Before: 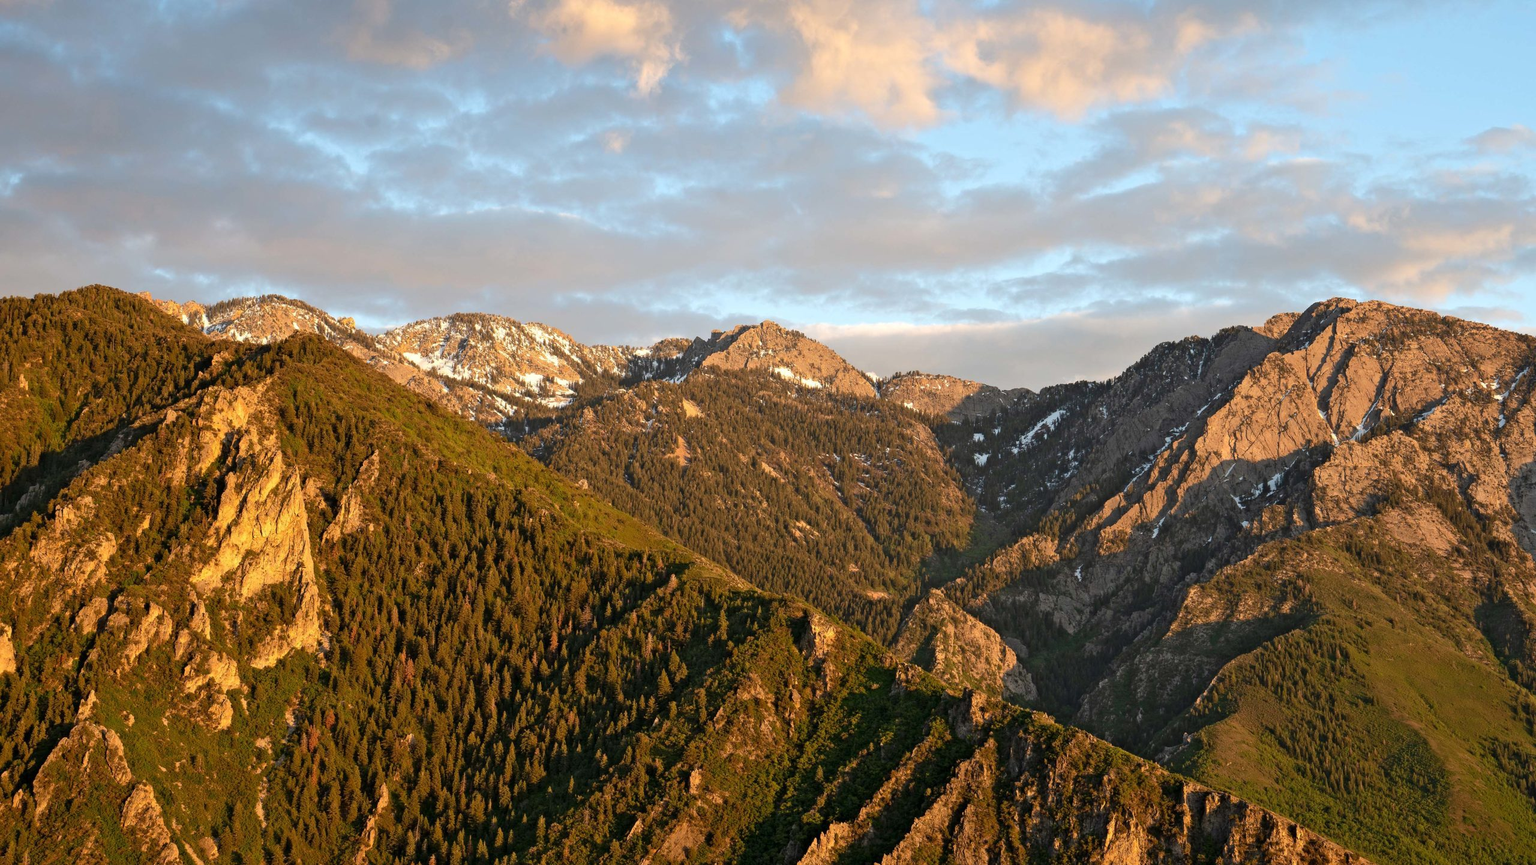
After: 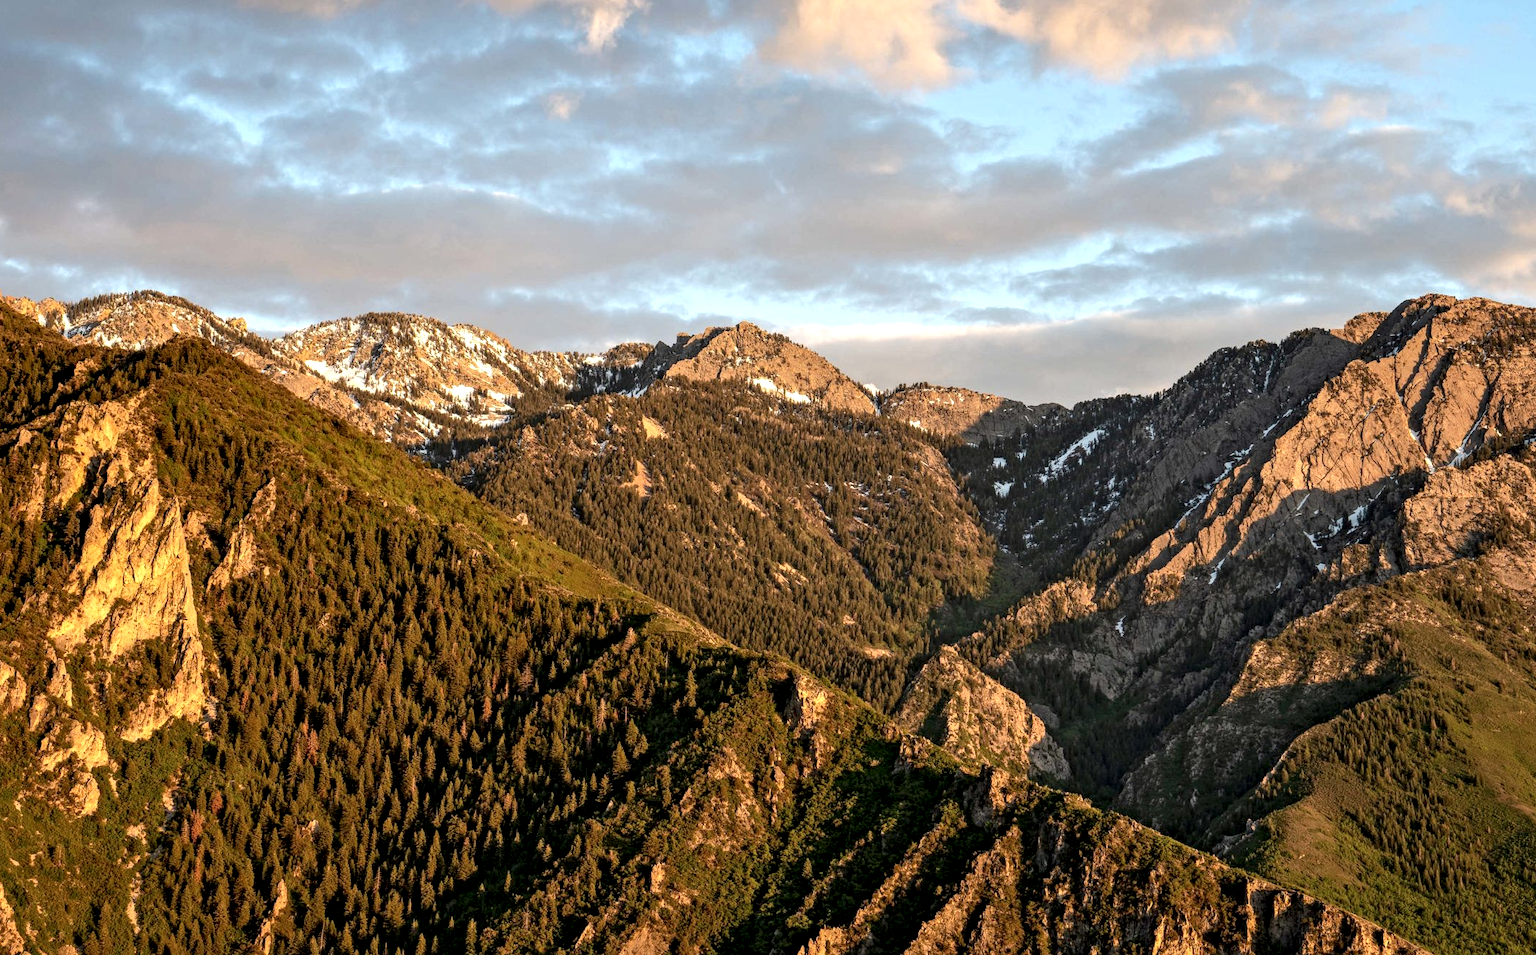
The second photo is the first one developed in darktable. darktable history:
crop: left 9.807%, top 6.259%, right 7.334%, bottom 2.177%
local contrast: highlights 60%, shadows 60%, detail 160%
